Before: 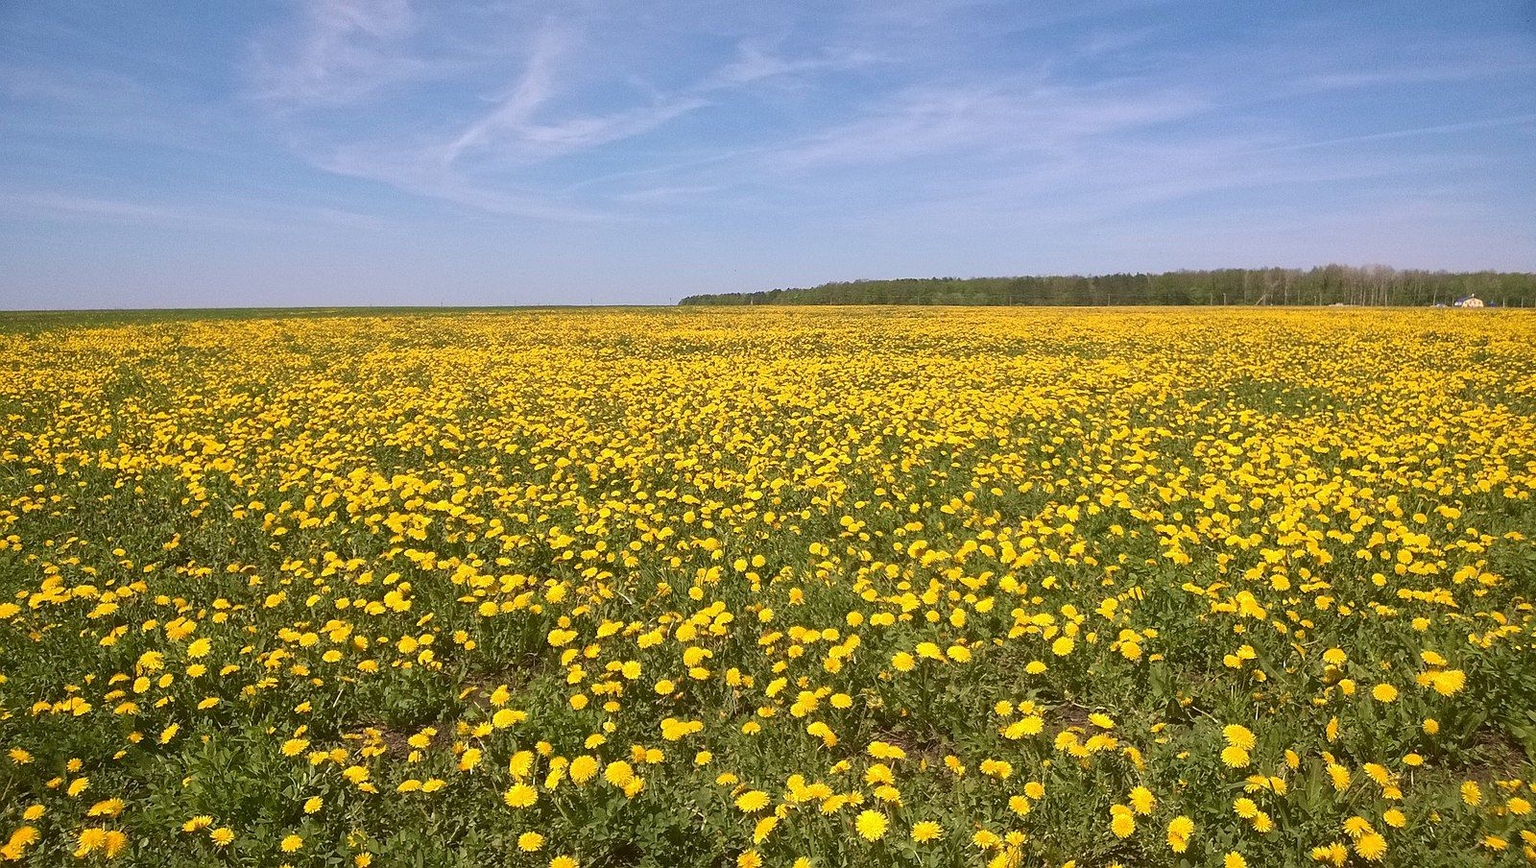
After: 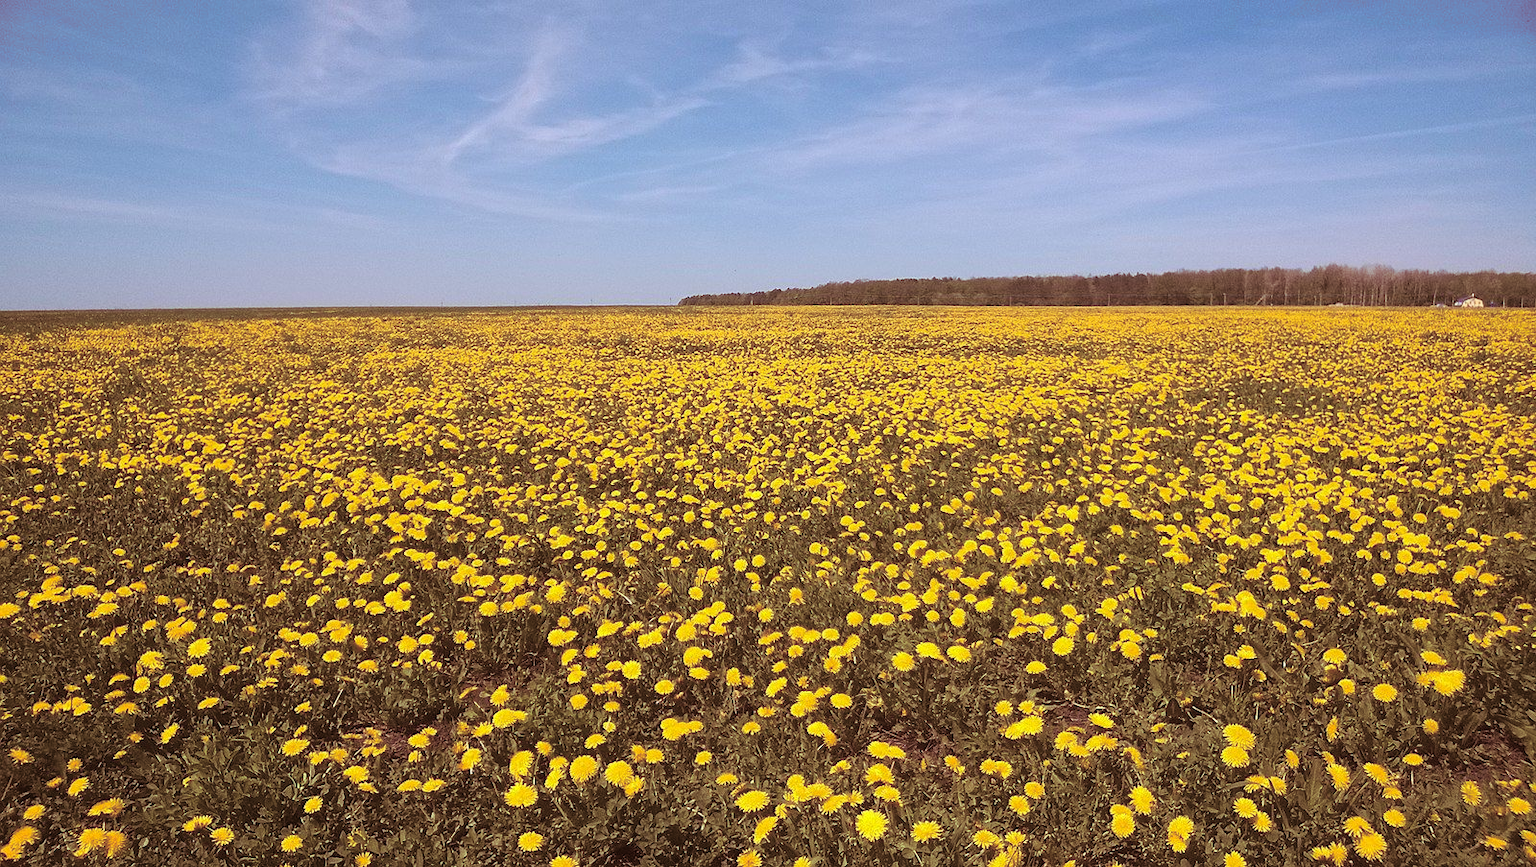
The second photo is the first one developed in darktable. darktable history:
local contrast: mode bilateral grid, contrast 100, coarseness 100, detail 94%, midtone range 0.2
exposure: compensate highlight preservation false
split-toning: on, module defaults
